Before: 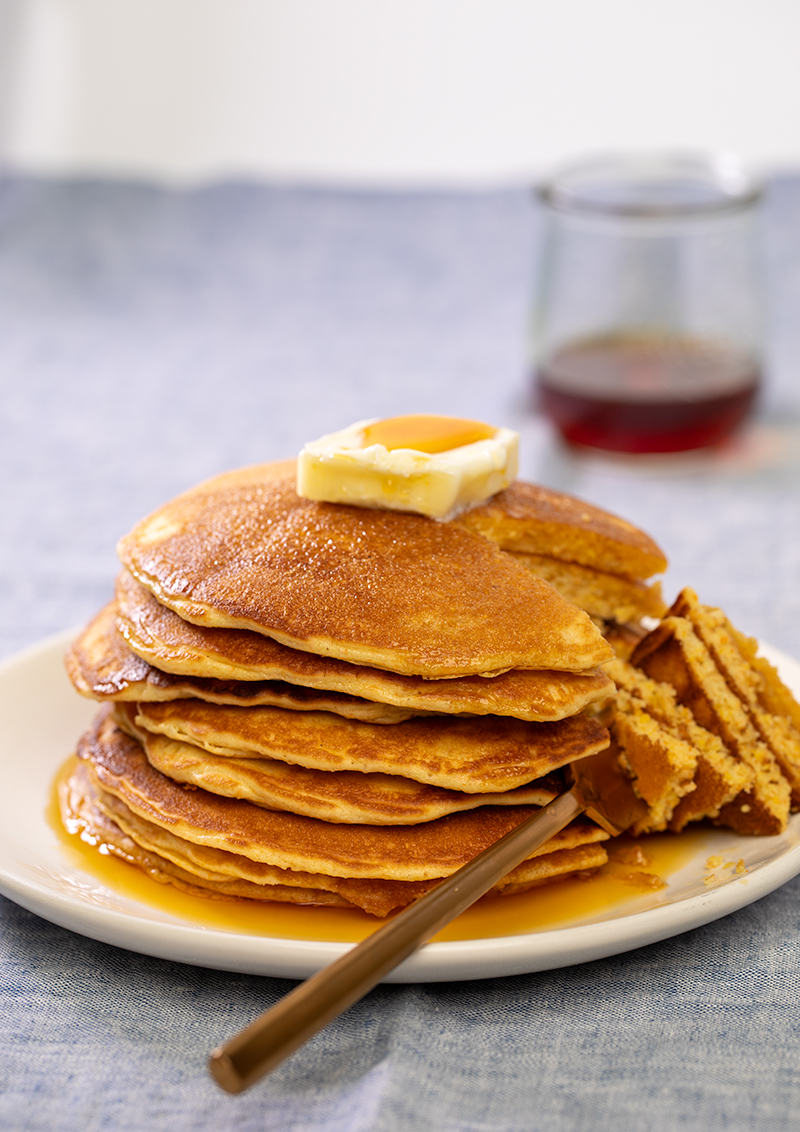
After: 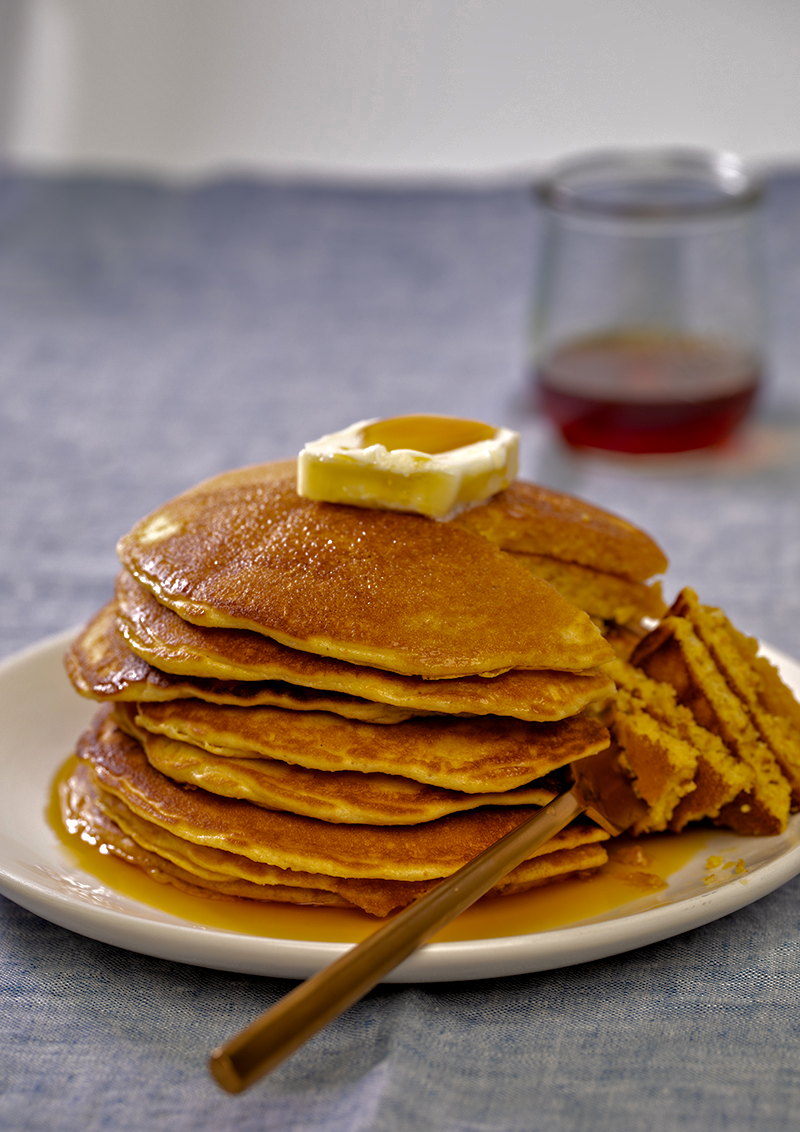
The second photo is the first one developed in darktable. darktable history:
shadows and highlights: shadows 60, highlights -60.23, soften with gaussian
color balance rgb: perceptual saturation grading › global saturation 20%, global vibrance 20%
contrast equalizer: y [[0.5, 0.5, 0.544, 0.569, 0.5, 0.5], [0.5 ×6], [0.5 ×6], [0 ×6], [0 ×6]]
base curve: curves: ch0 [(0, 0) (0.841, 0.609) (1, 1)]
